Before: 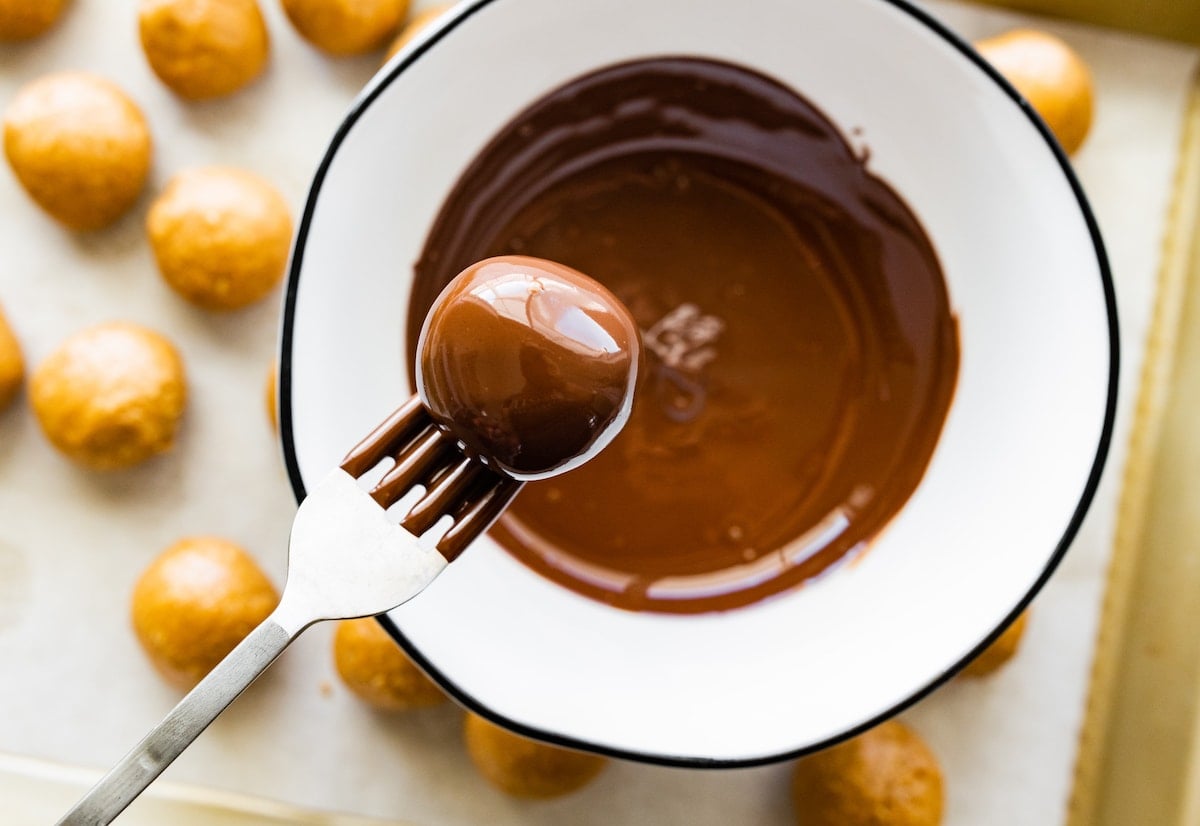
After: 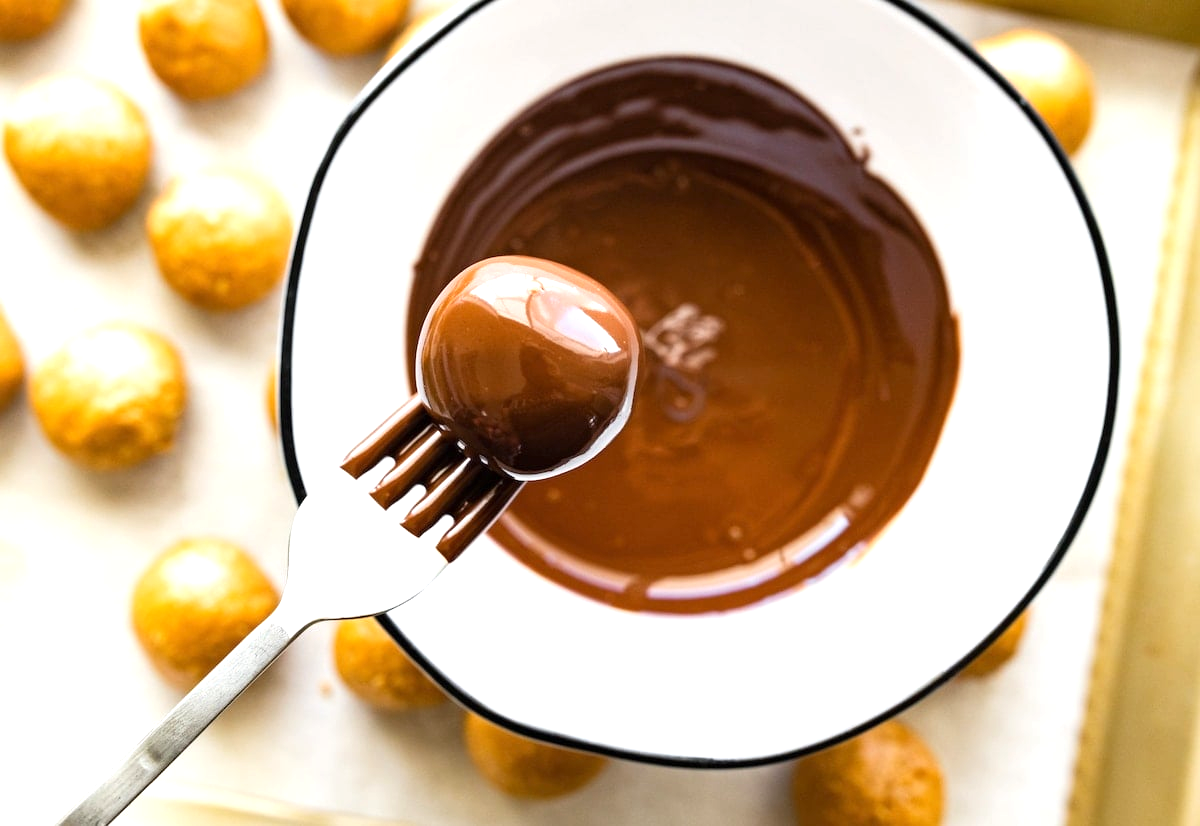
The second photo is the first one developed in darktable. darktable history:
exposure: exposure 0.551 EV, compensate highlight preservation false
